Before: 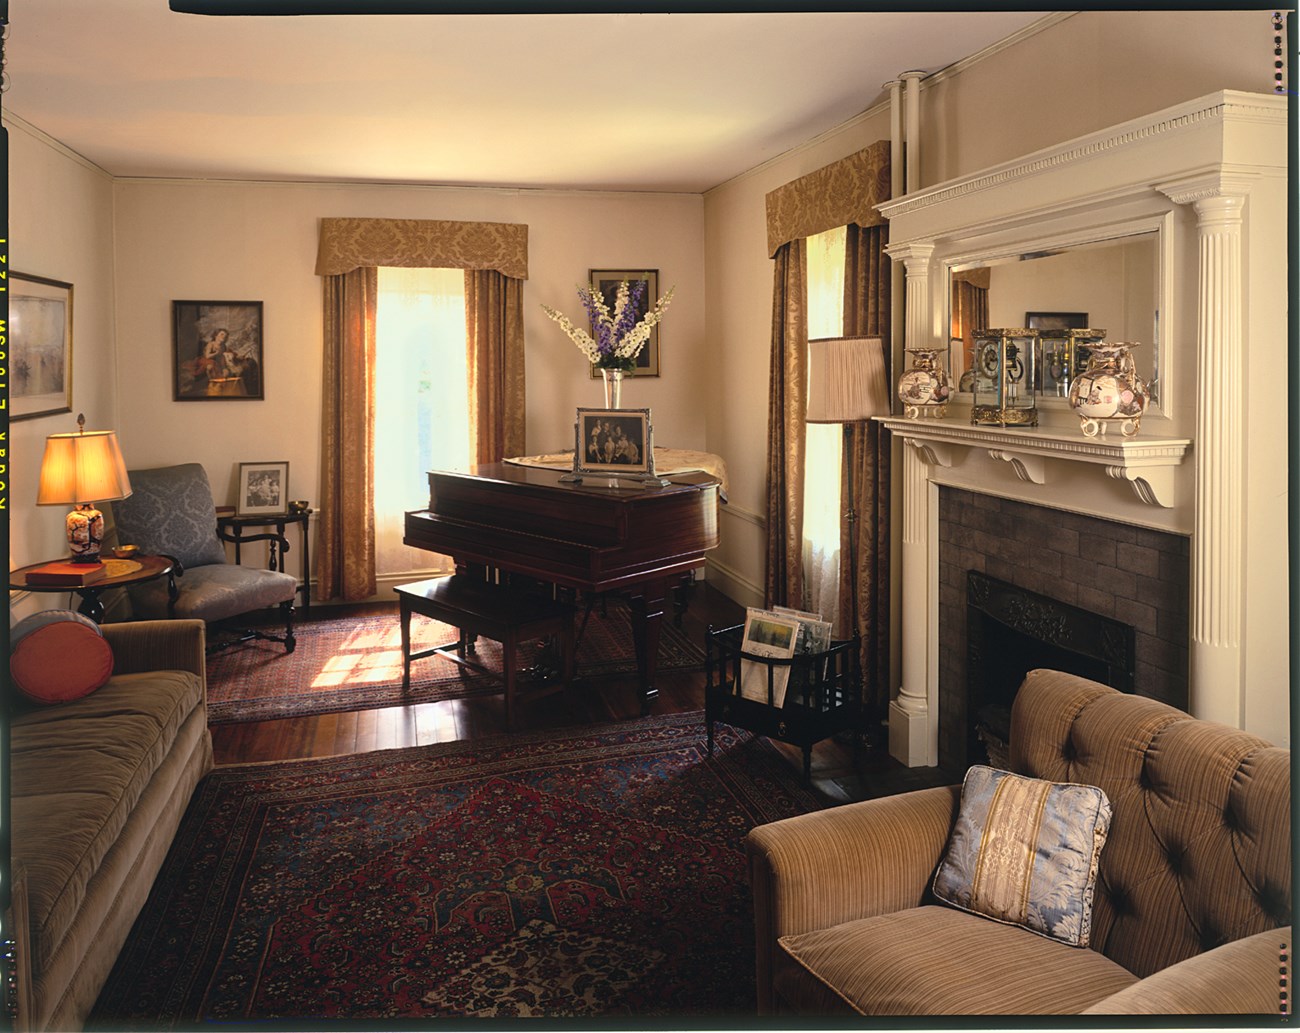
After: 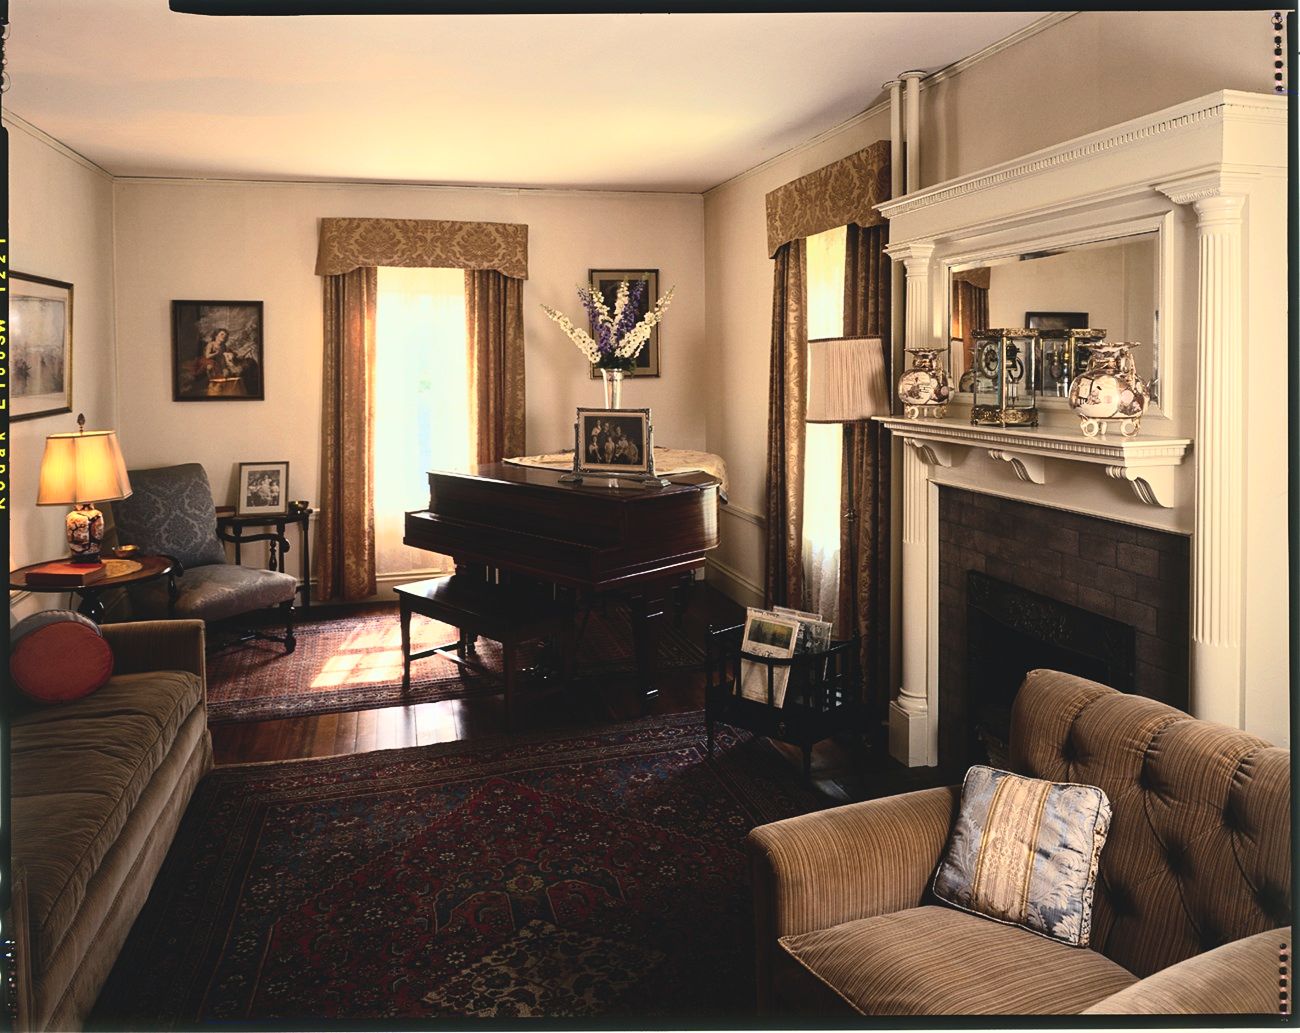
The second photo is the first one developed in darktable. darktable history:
contrast brightness saturation: contrast 0.288
exposure: black level correction -0.015, compensate highlight preservation false
